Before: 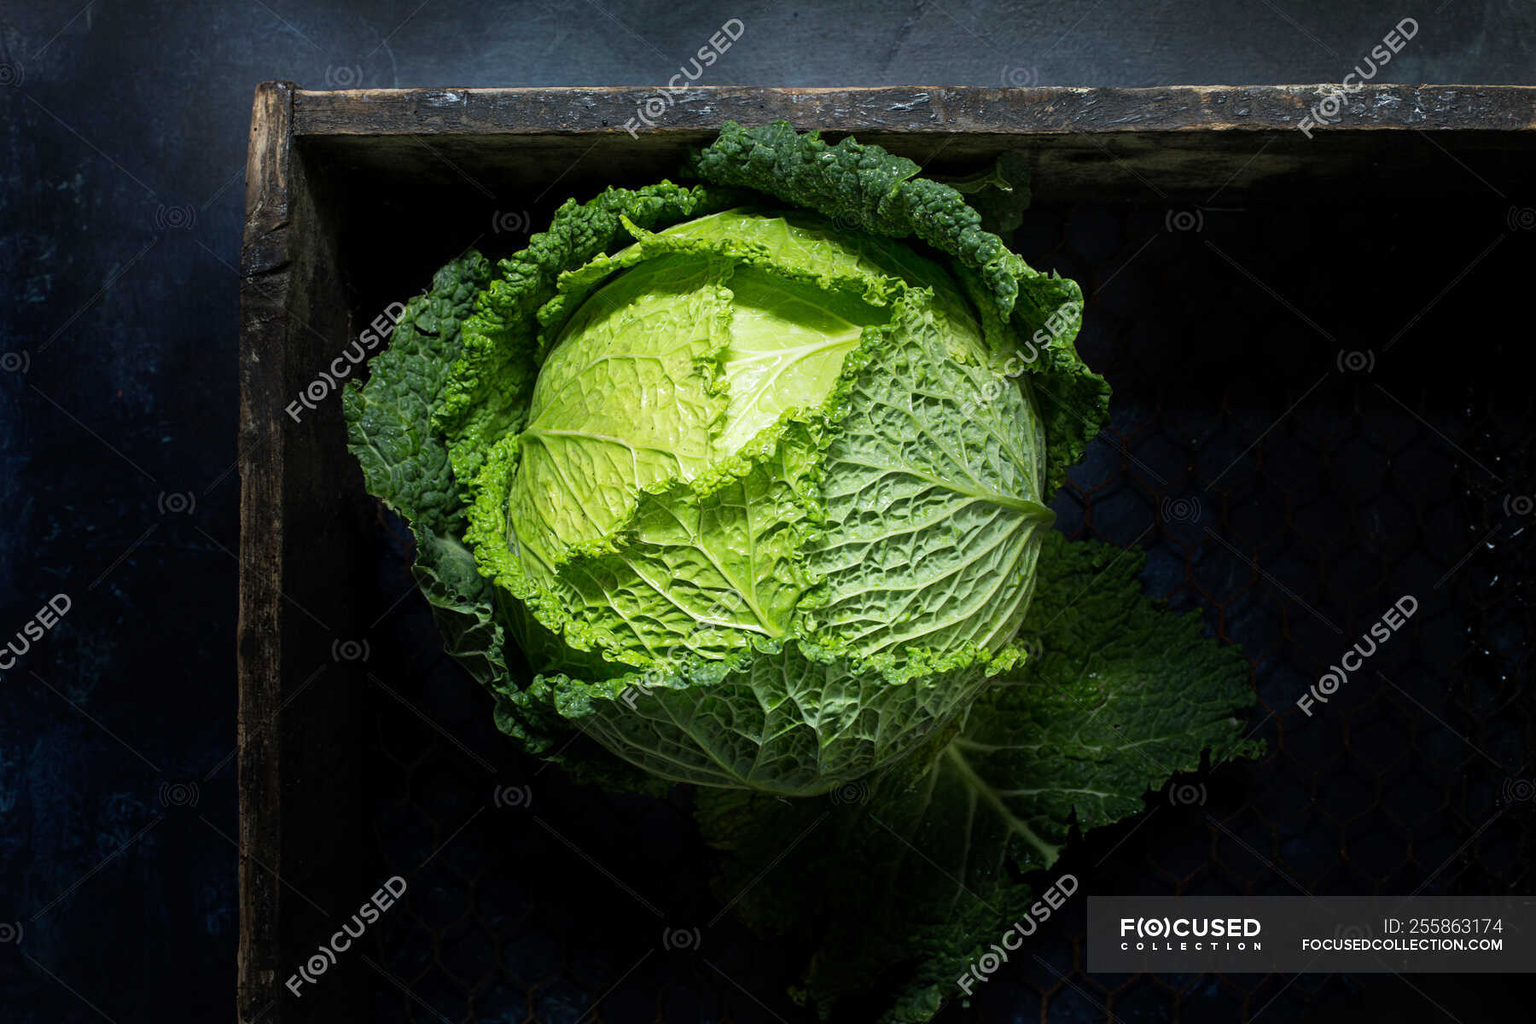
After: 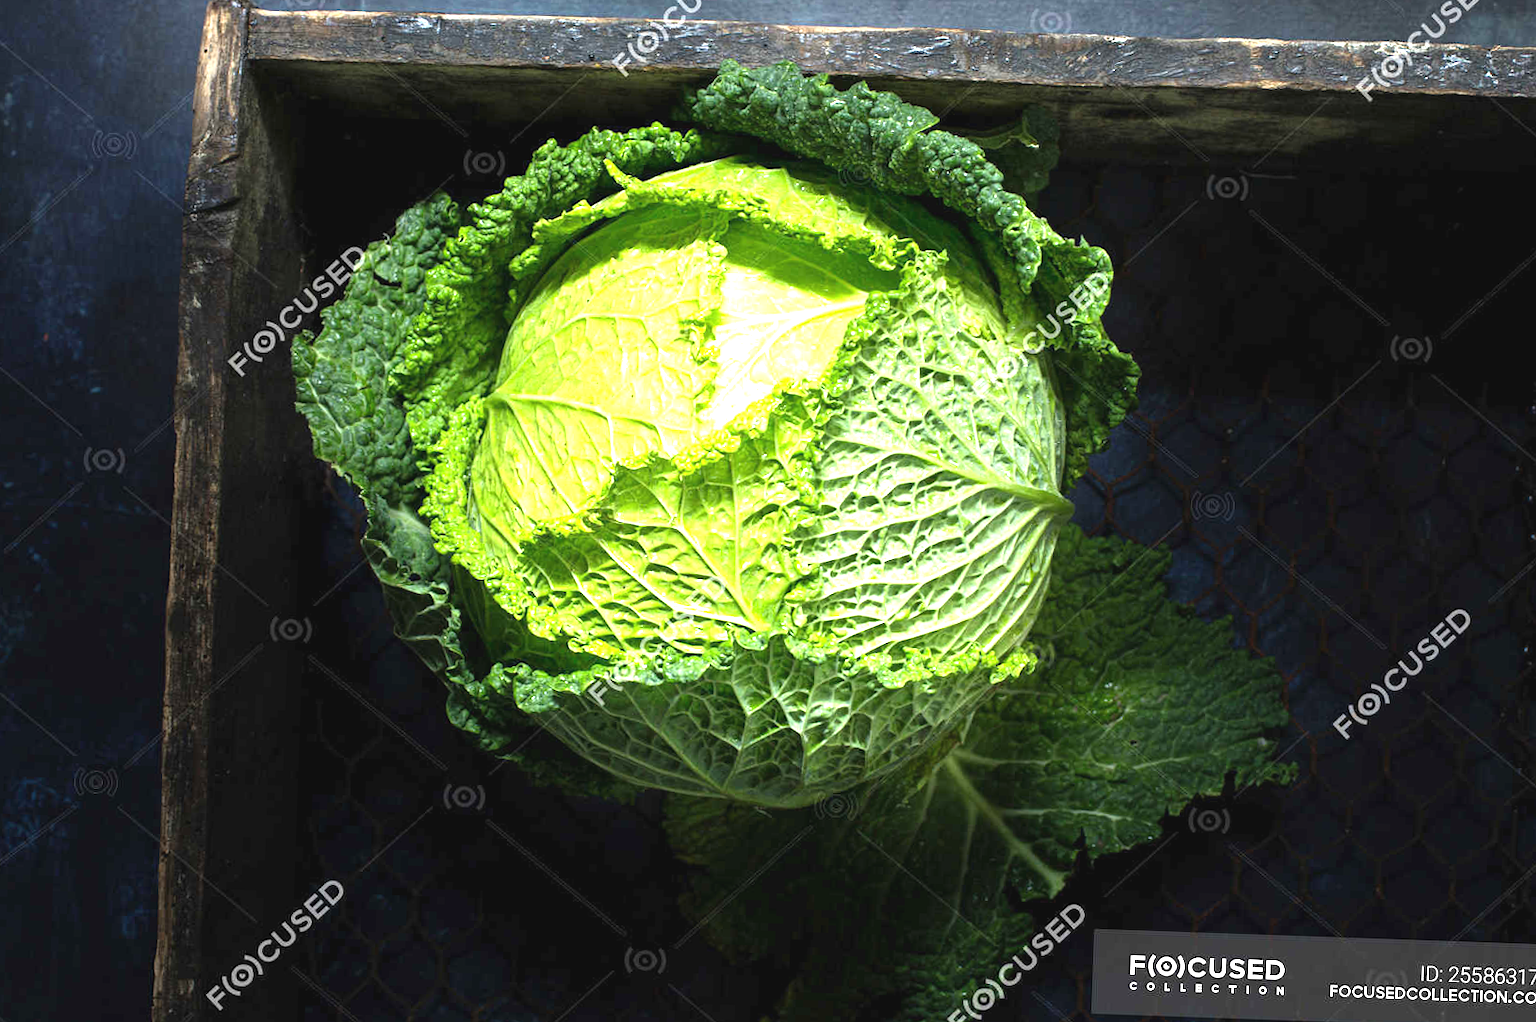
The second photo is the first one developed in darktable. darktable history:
crop and rotate: angle -1.98°, left 3.144%, top 4.23%, right 1.606%, bottom 0.652%
exposure: black level correction -0.002, exposure 1.347 EV, compensate highlight preservation false
